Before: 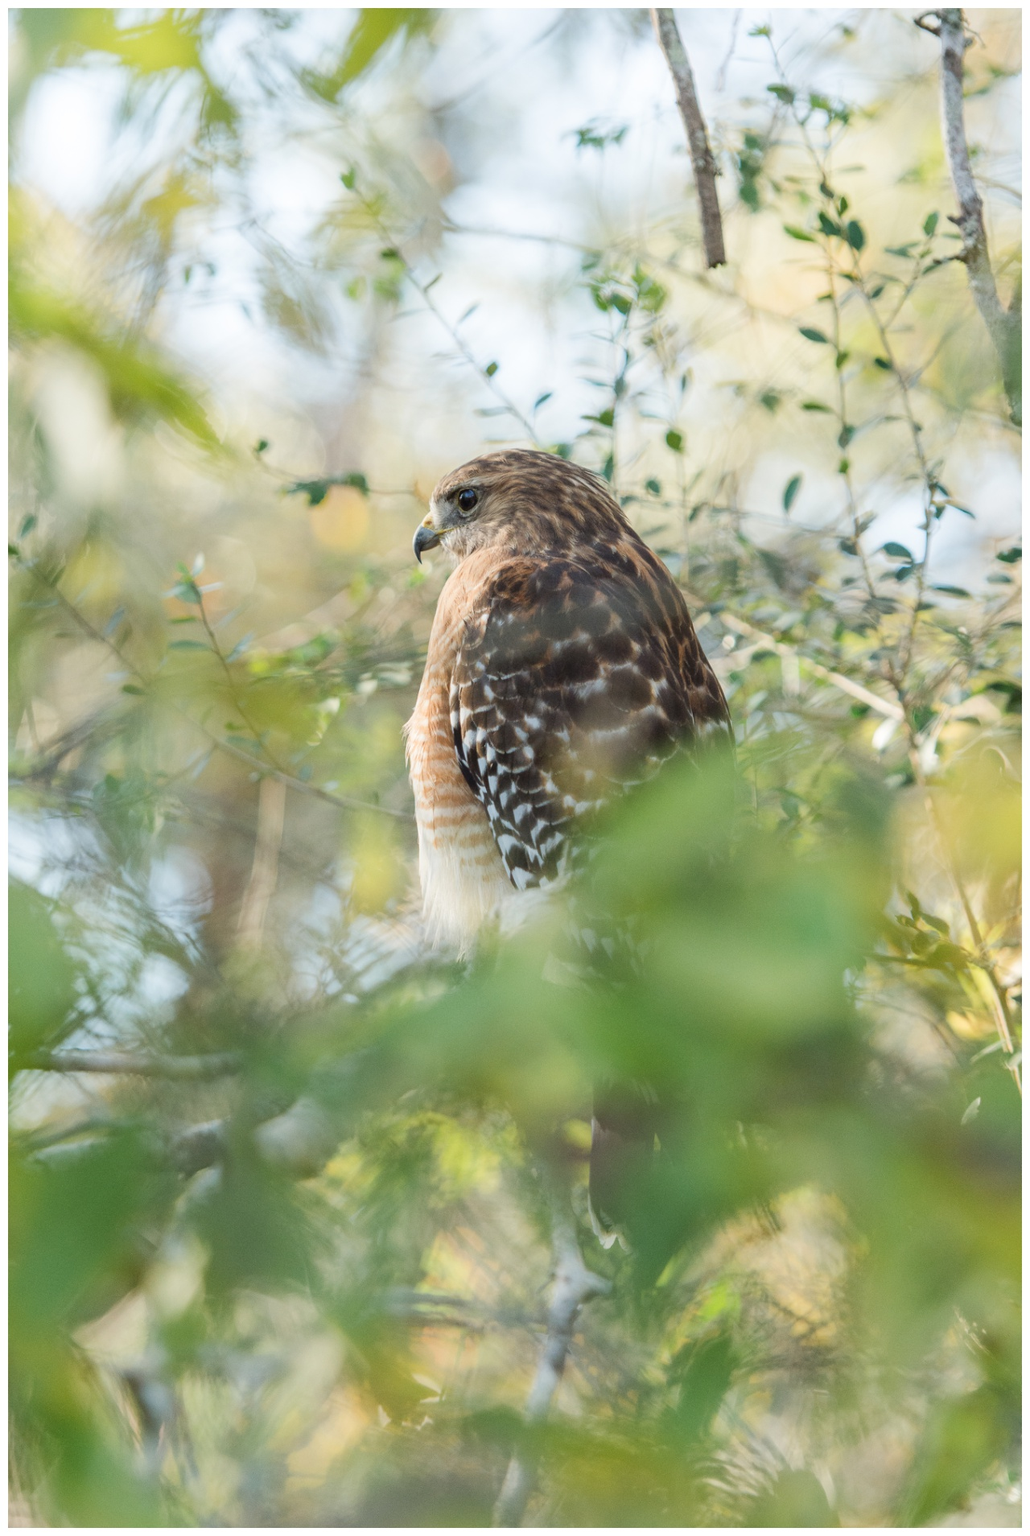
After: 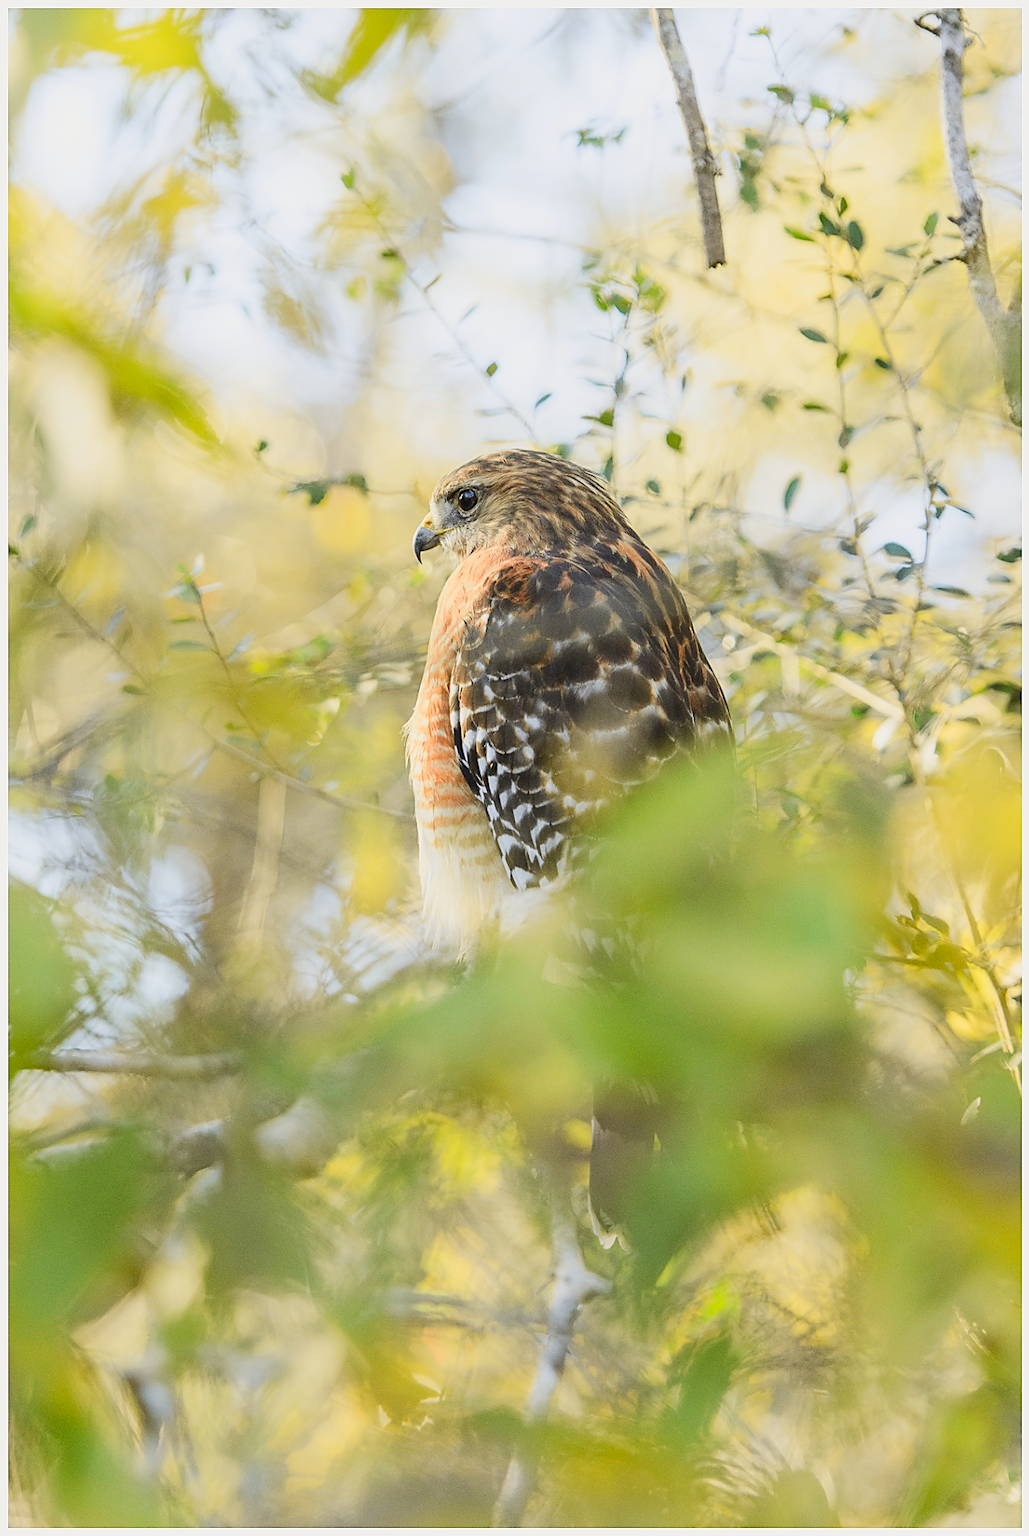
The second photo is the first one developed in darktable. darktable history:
sharpen: radius 1.4, amount 1.25, threshold 0.7
tone curve: curves: ch0 [(0, 0.017) (0.239, 0.277) (0.508, 0.593) (0.826, 0.855) (1, 0.945)]; ch1 [(0, 0) (0.401, 0.42) (0.442, 0.47) (0.492, 0.498) (0.511, 0.504) (0.555, 0.586) (0.681, 0.739) (1, 1)]; ch2 [(0, 0) (0.411, 0.433) (0.5, 0.504) (0.545, 0.574) (1, 1)], color space Lab, independent channels, preserve colors none
color balance: output saturation 110%
